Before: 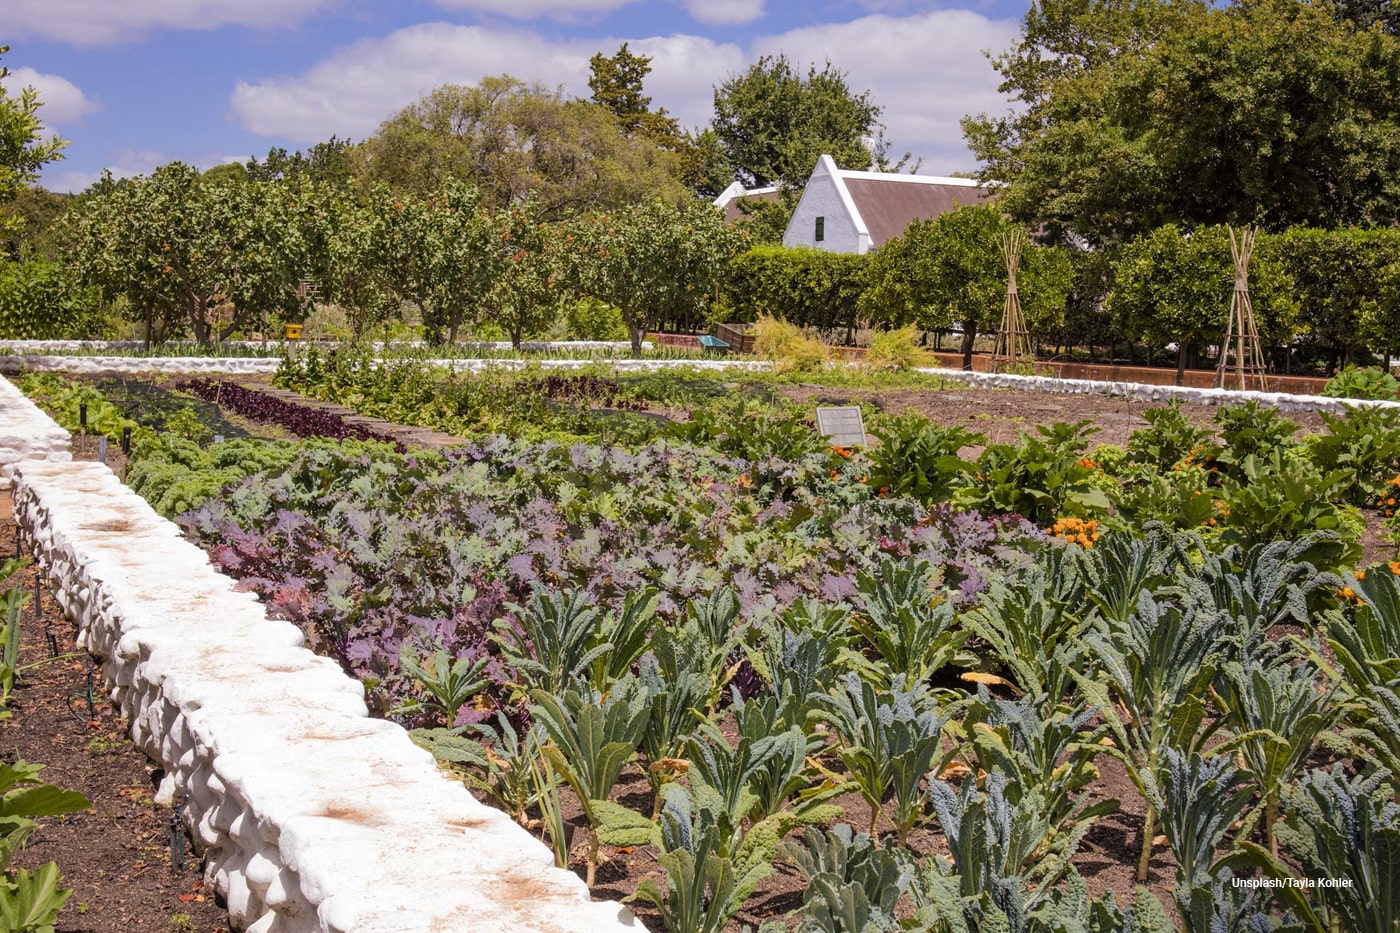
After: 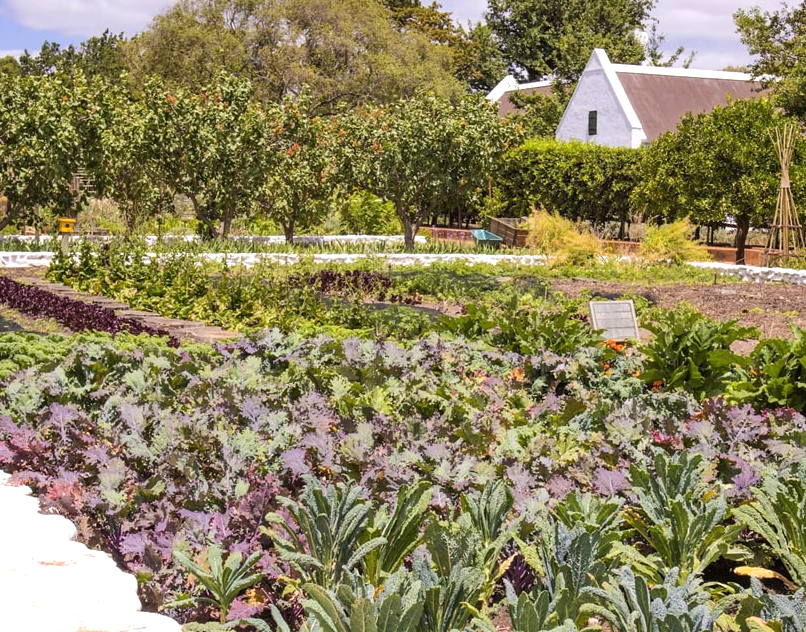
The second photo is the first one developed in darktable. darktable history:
exposure: black level correction 0, exposure 0.5 EV, compensate exposure bias true, compensate highlight preservation false
crop: left 16.217%, top 11.406%, right 26.2%, bottom 20.802%
tone equalizer: edges refinement/feathering 500, mask exposure compensation -1.25 EV, preserve details no
